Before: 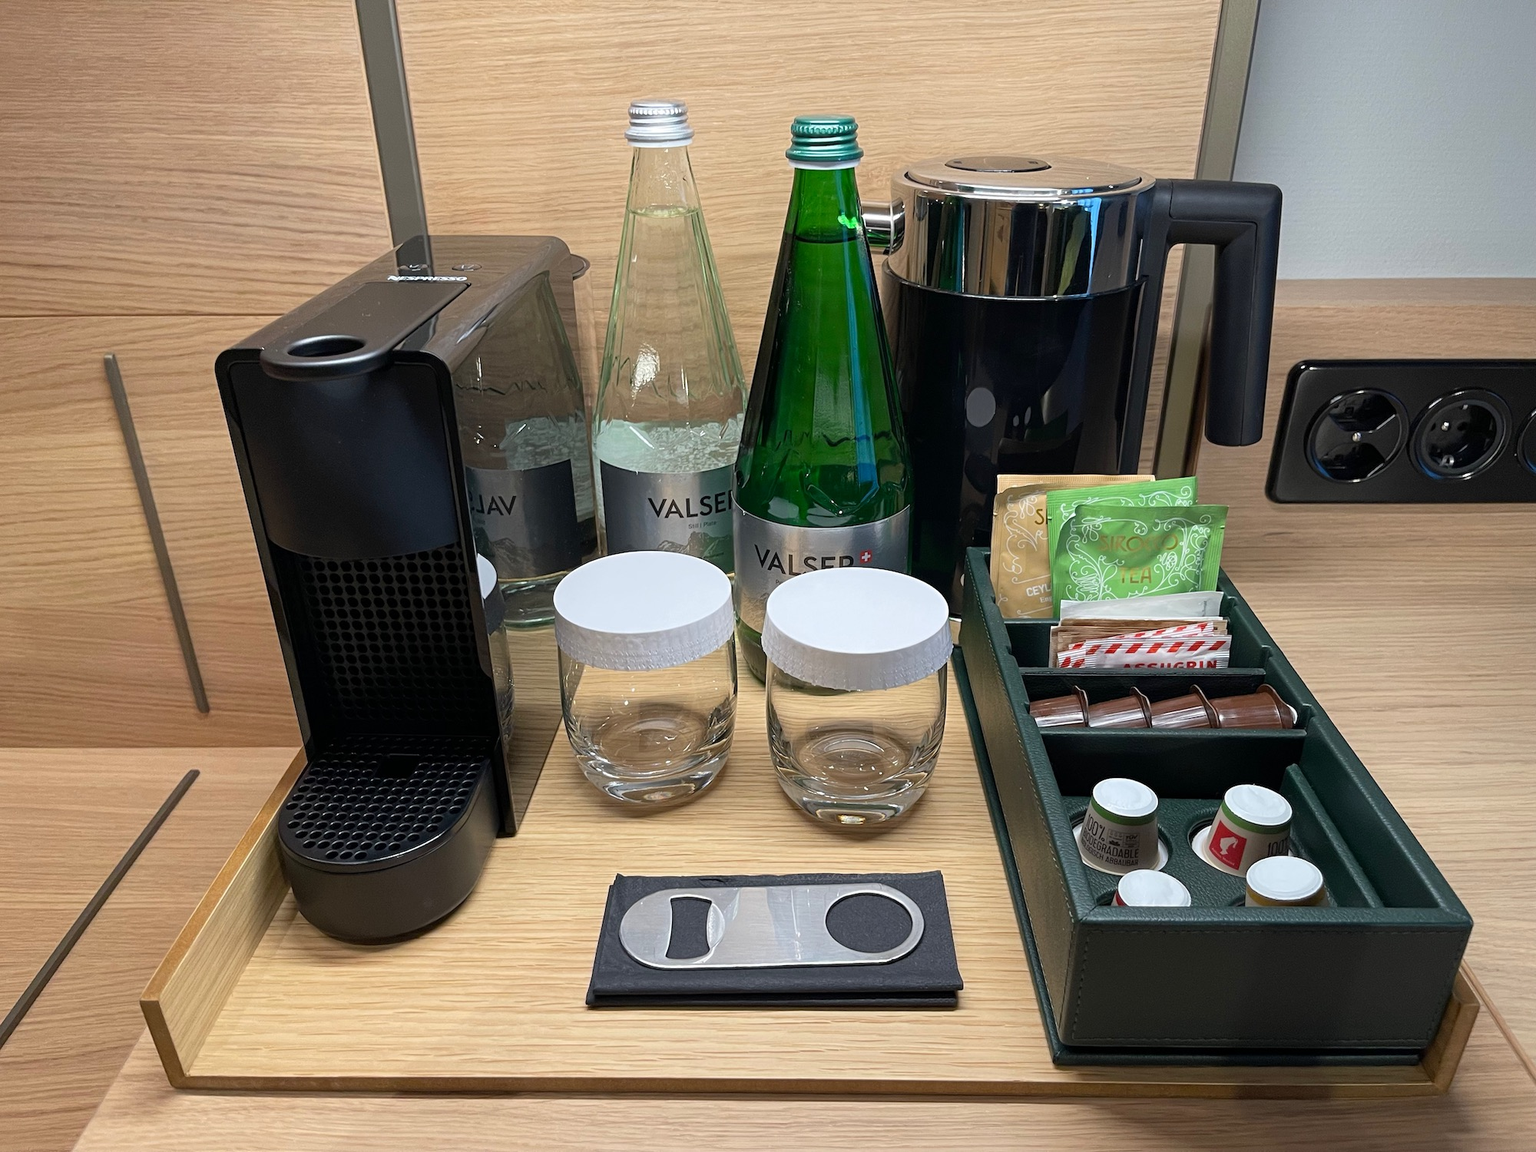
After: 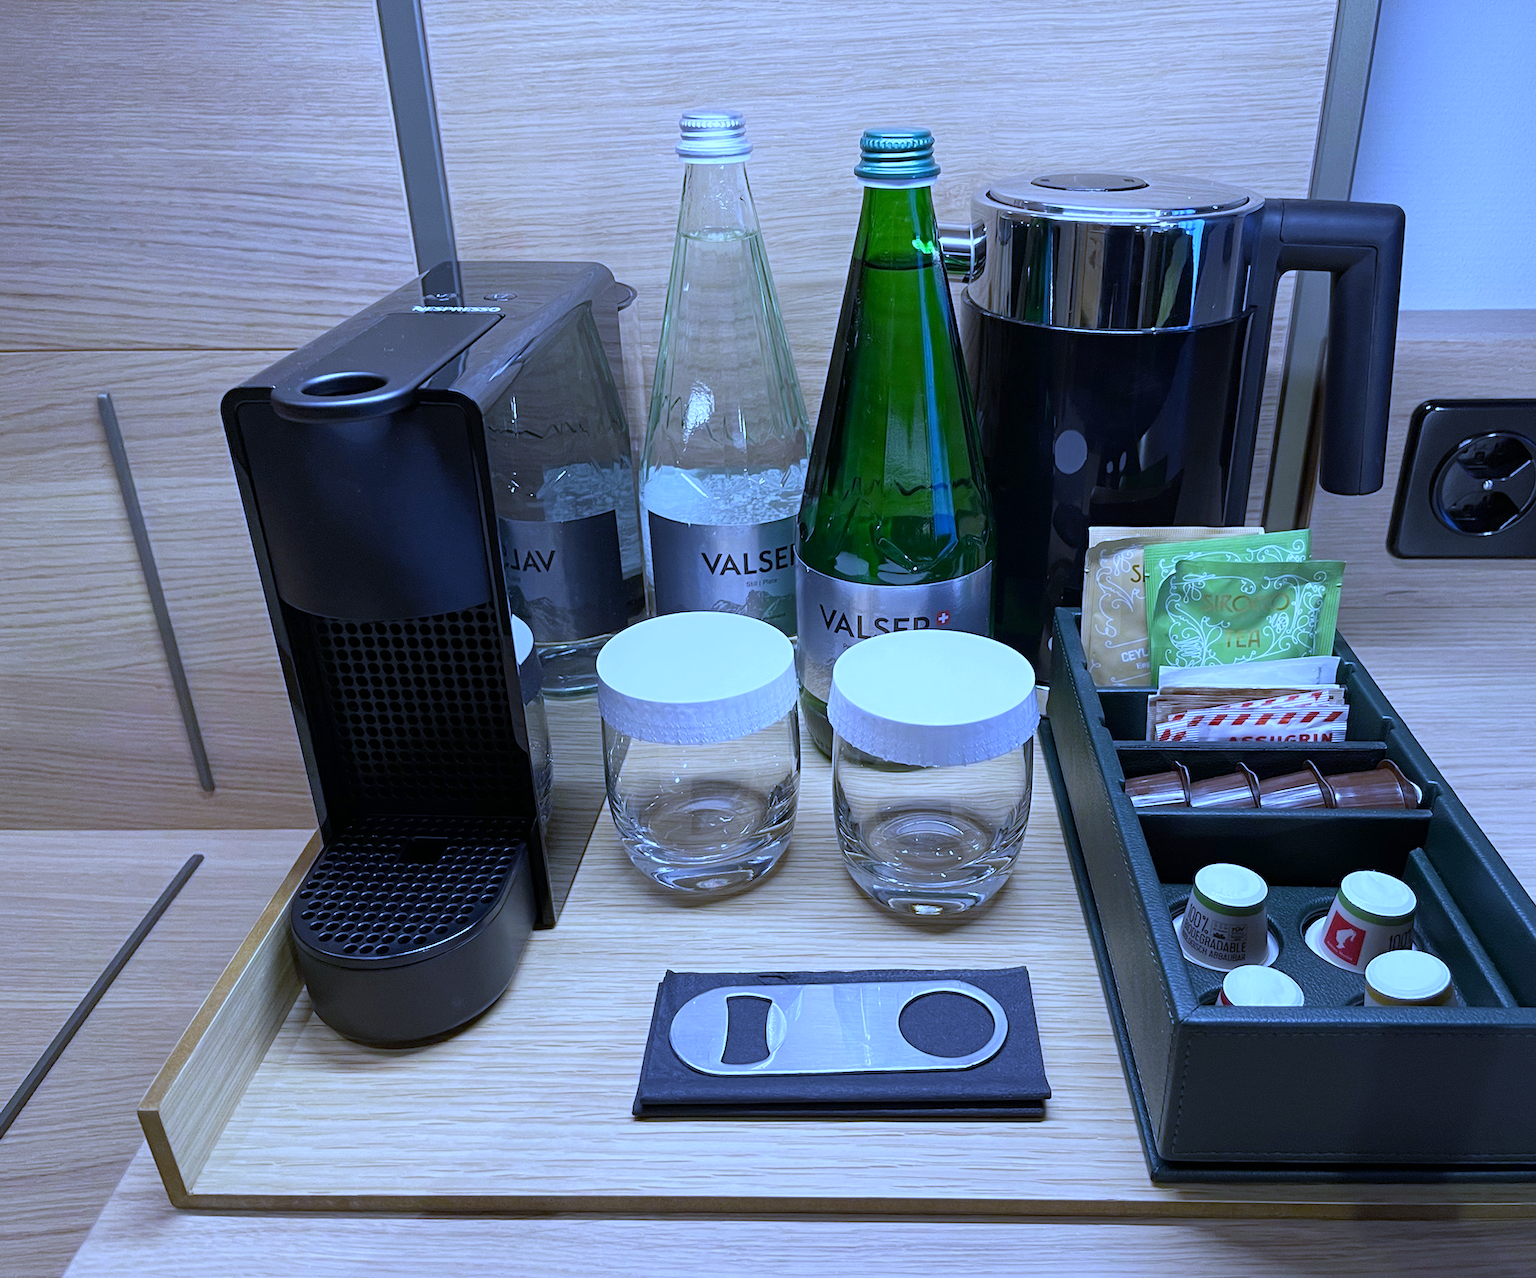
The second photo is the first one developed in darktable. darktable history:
crop and rotate: left 1.088%, right 8.807%
white balance: red 0.766, blue 1.537
